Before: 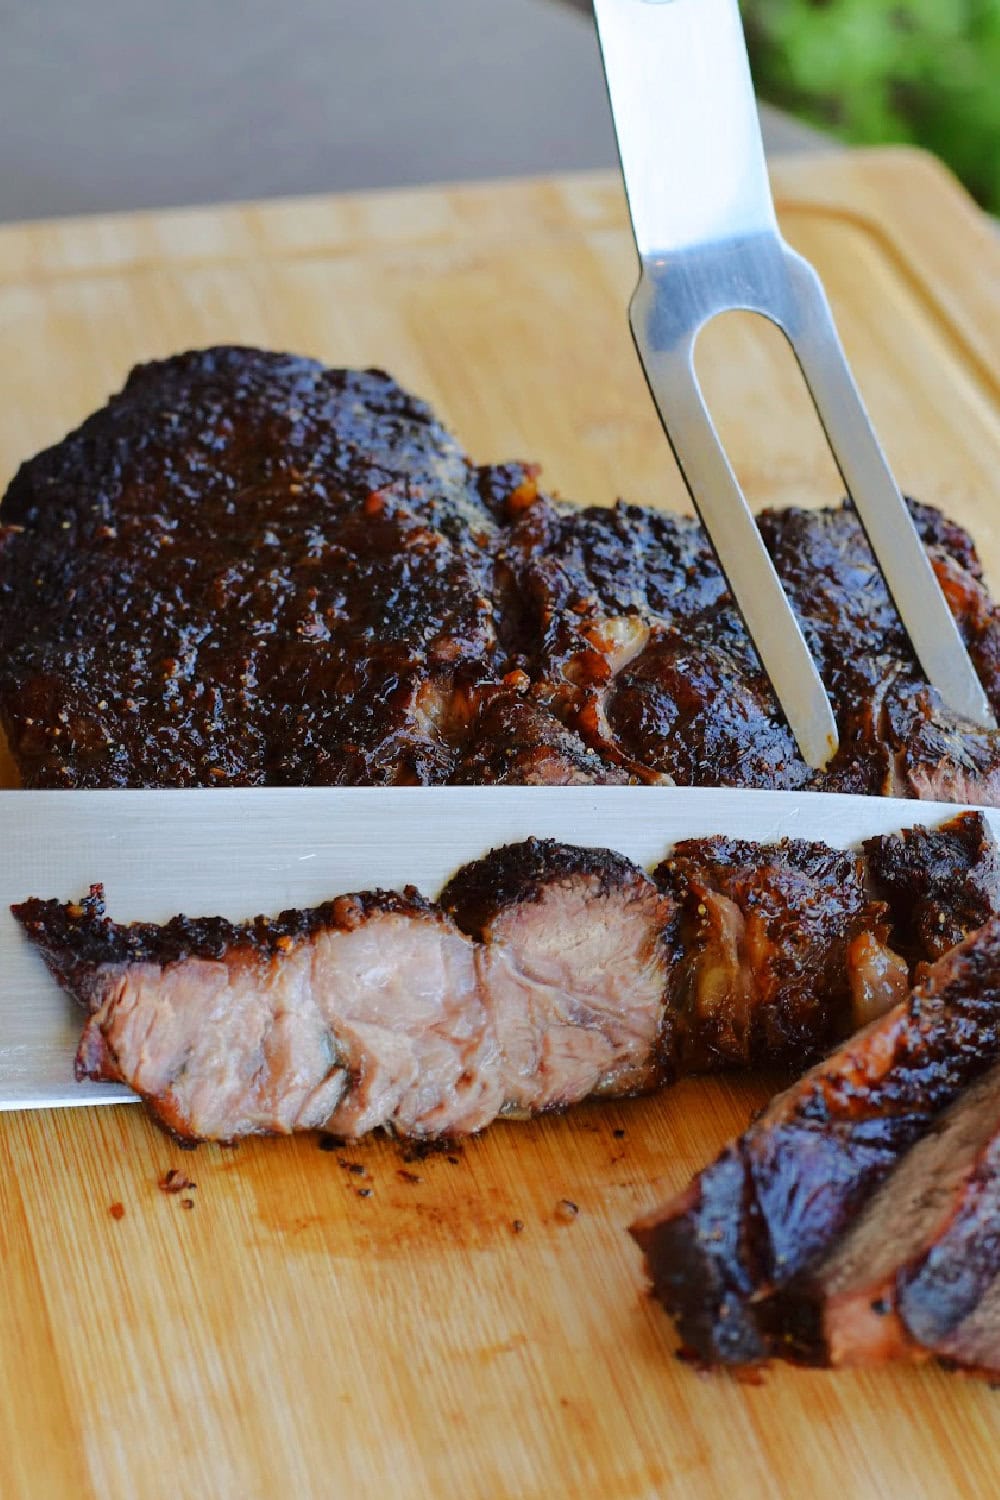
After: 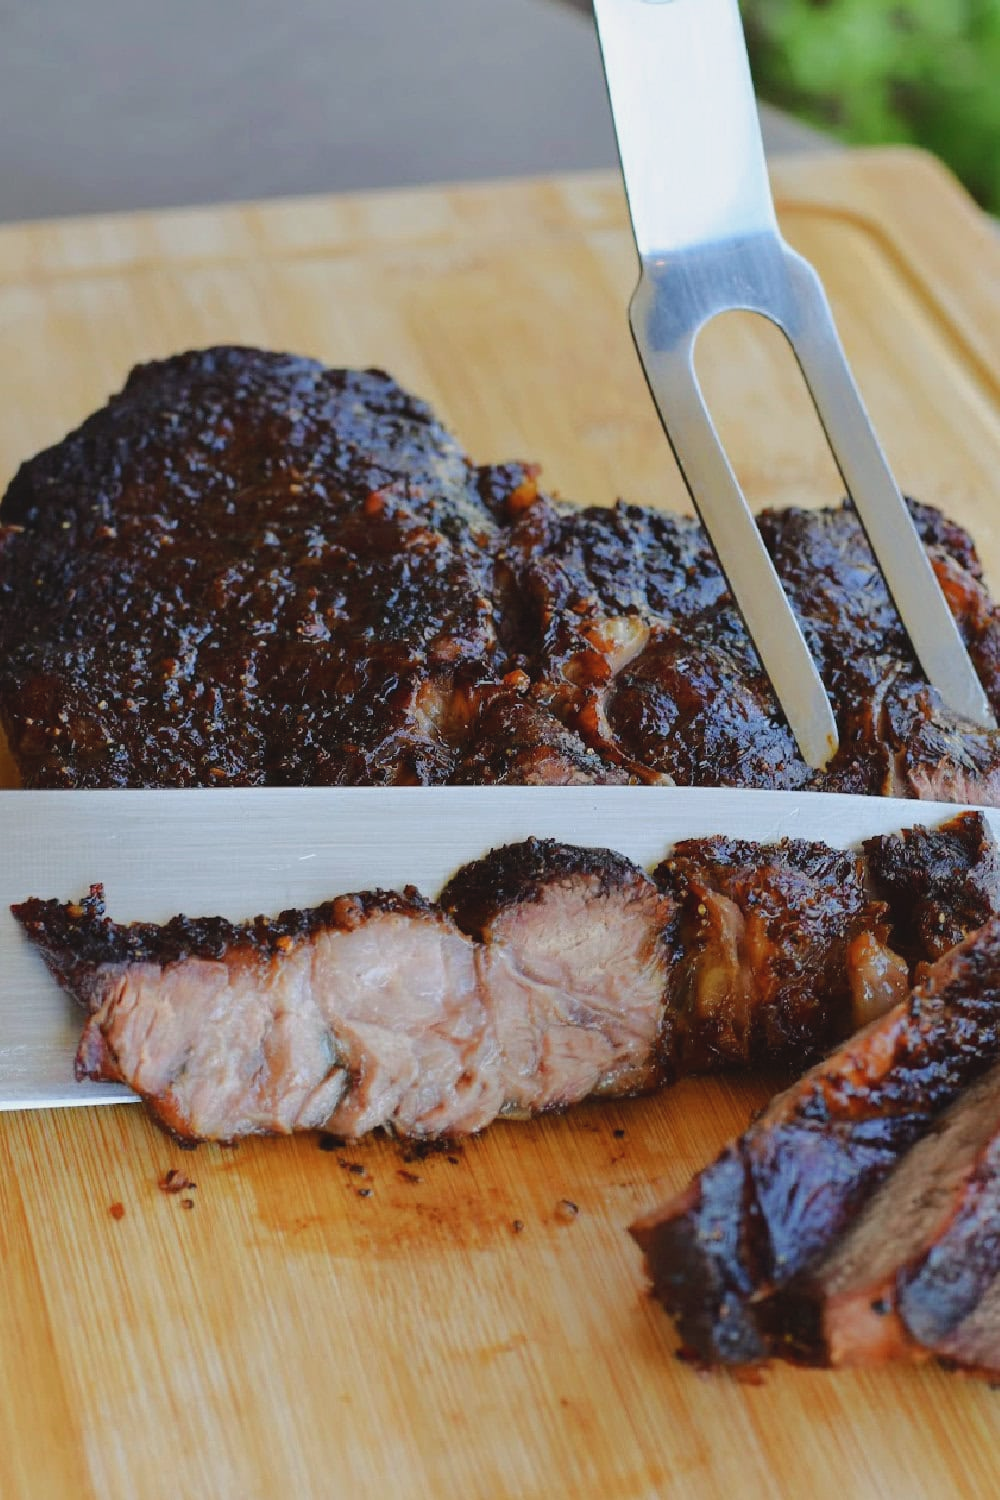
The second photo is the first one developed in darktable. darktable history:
contrast brightness saturation: contrast -0.099, saturation -0.088
